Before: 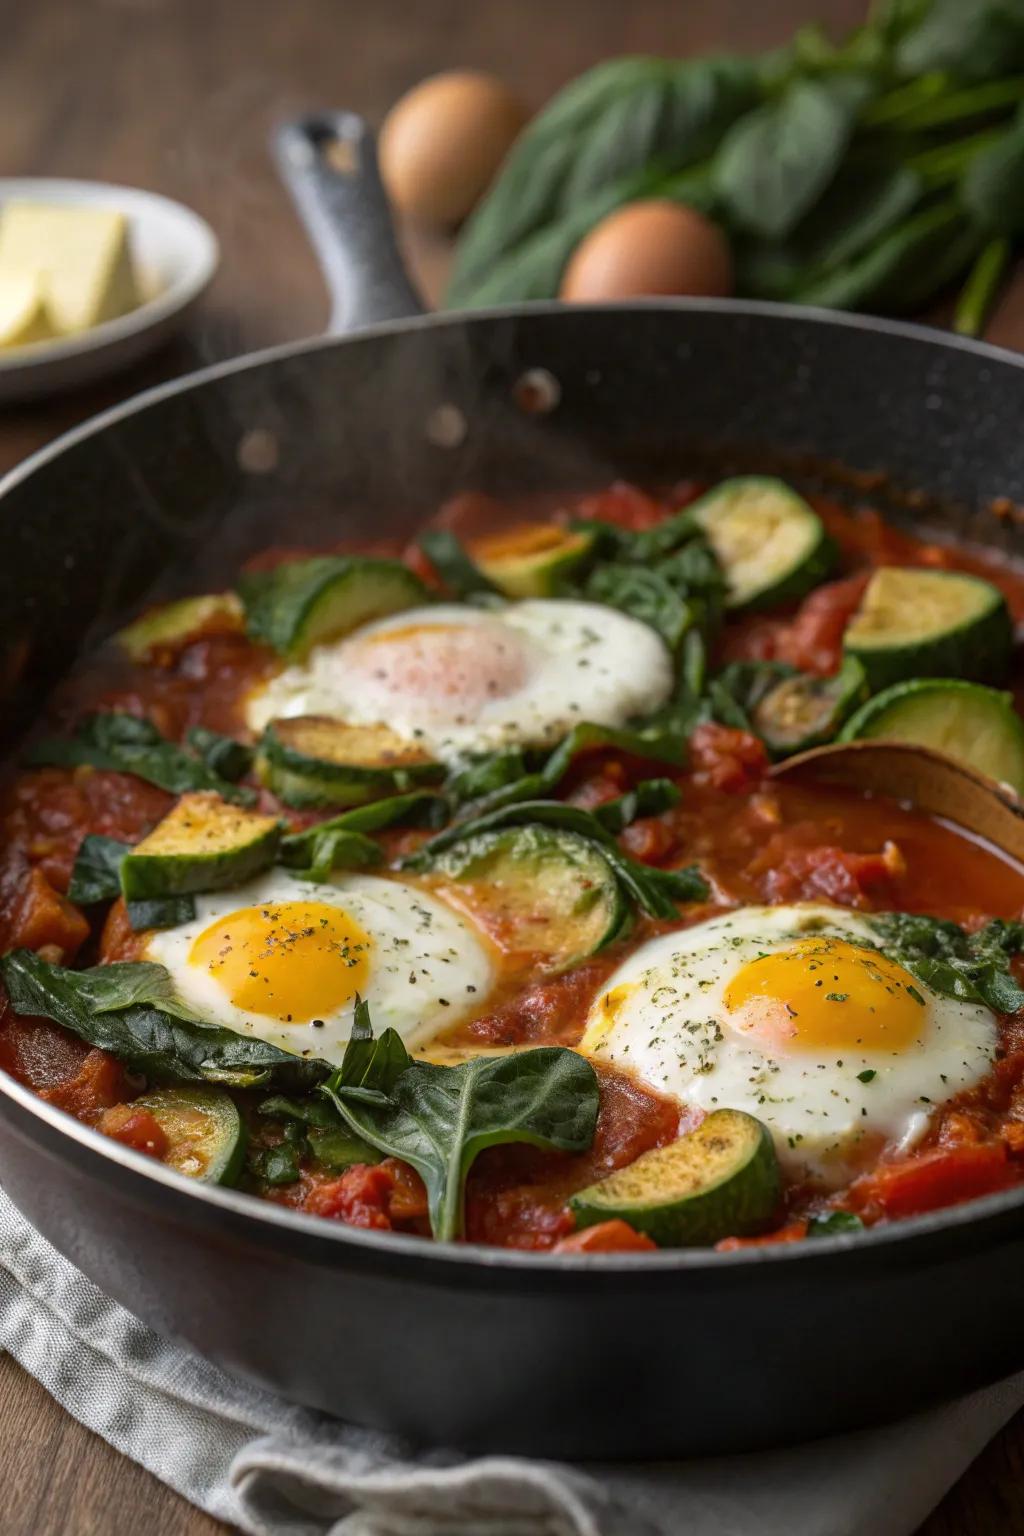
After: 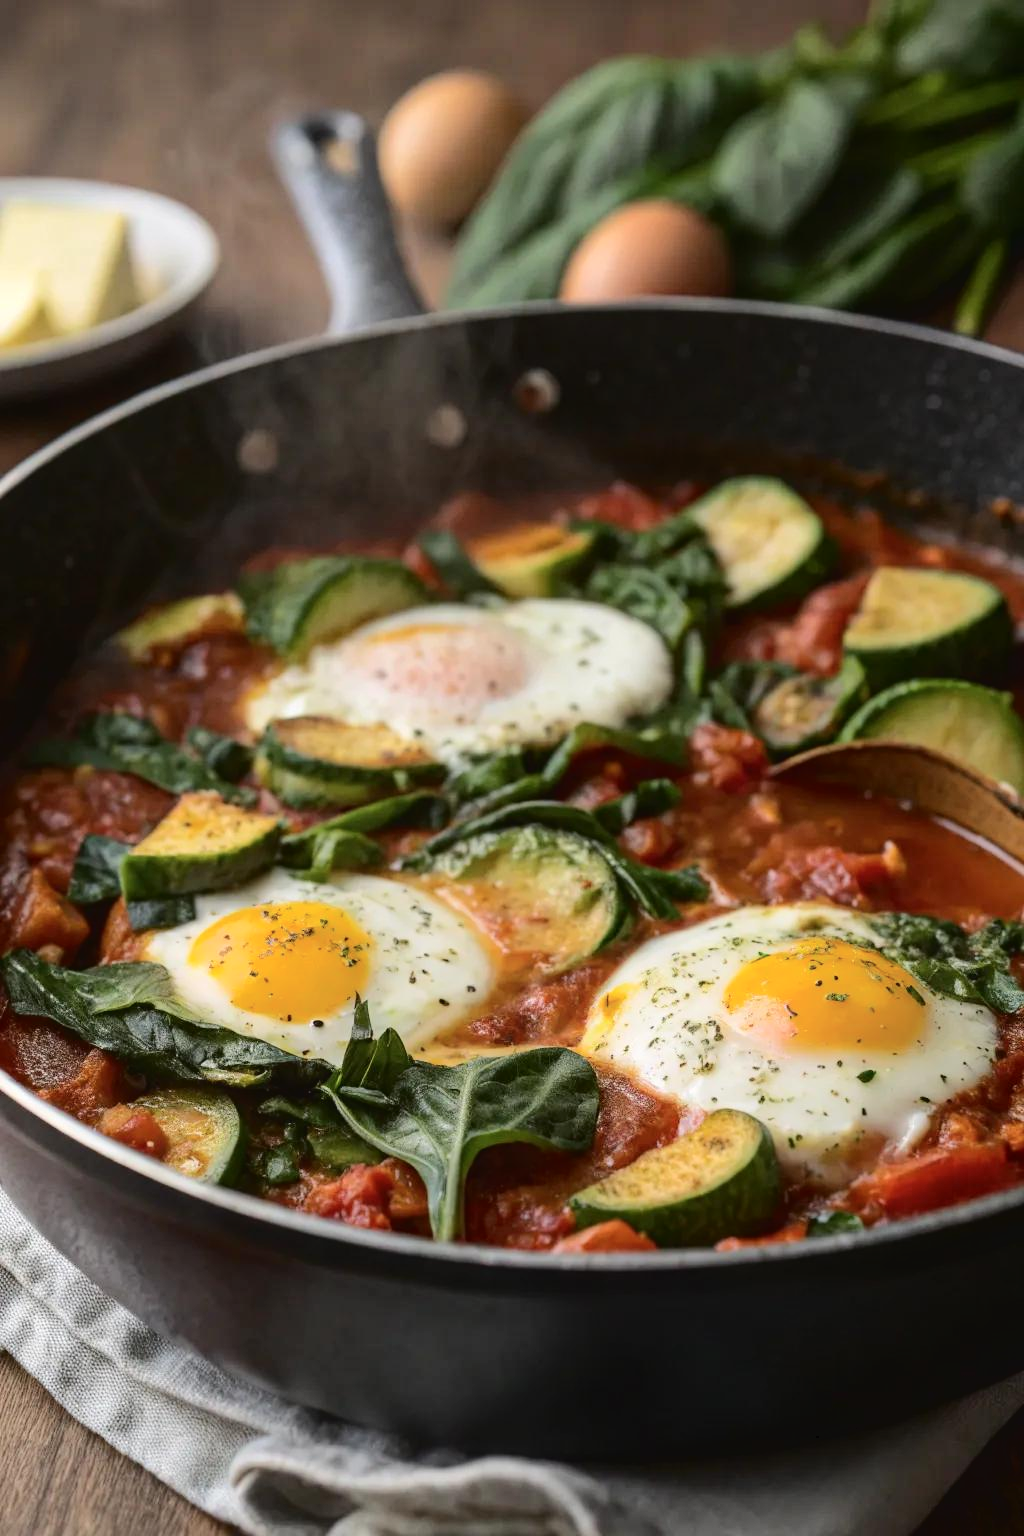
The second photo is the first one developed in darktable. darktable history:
tone curve: curves: ch0 [(0, 0) (0.003, 0.035) (0.011, 0.035) (0.025, 0.035) (0.044, 0.046) (0.069, 0.063) (0.1, 0.084) (0.136, 0.123) (0.177, 0.174) (0.224, 0.232) (0.277, 0.304) (0.335, 0.387) (0.399, 0.476) (0.468, 0.566) (0.543, 0.639) (0.623, 0.714) (0.709, 0.776) (0.801, 0.851) (0.898, 0.921) (1, 1)], color space Lab, independent channels
